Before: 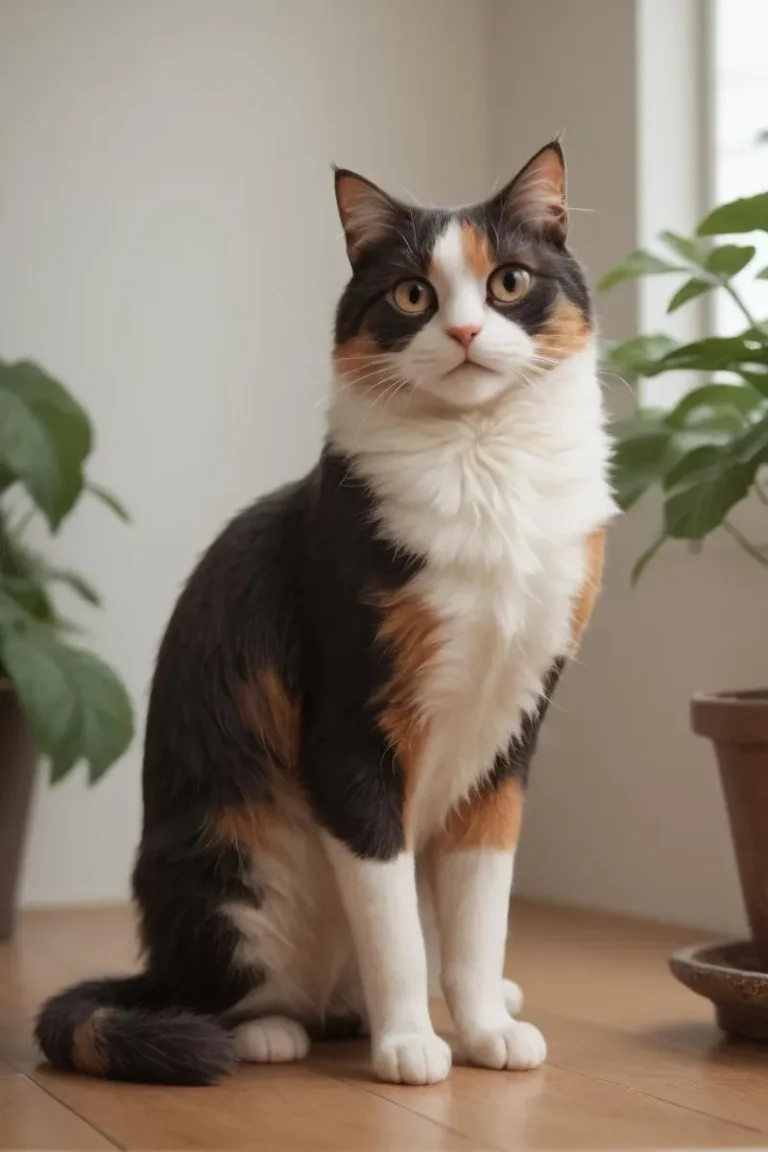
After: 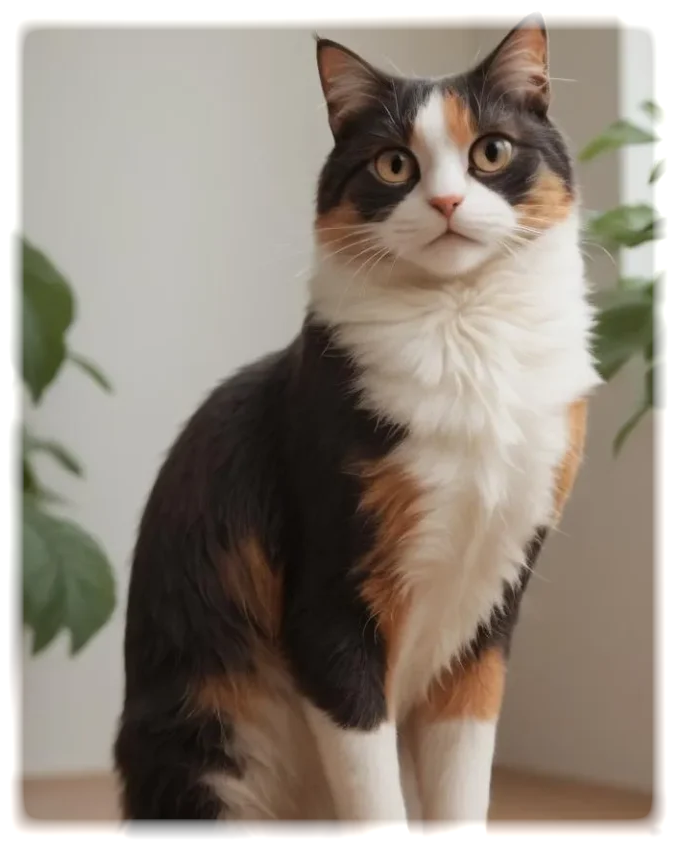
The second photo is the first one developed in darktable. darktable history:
crop and rotate: left 2.425%, top 11.305%, right 9.6%, bottom 15.08%
vignetting: fall-off start 93%, fall-off radius 5%, brightness 1, saturation -0.49, automatic ratio true, width/height ratio 1.332, shape 0.04, unbound false
